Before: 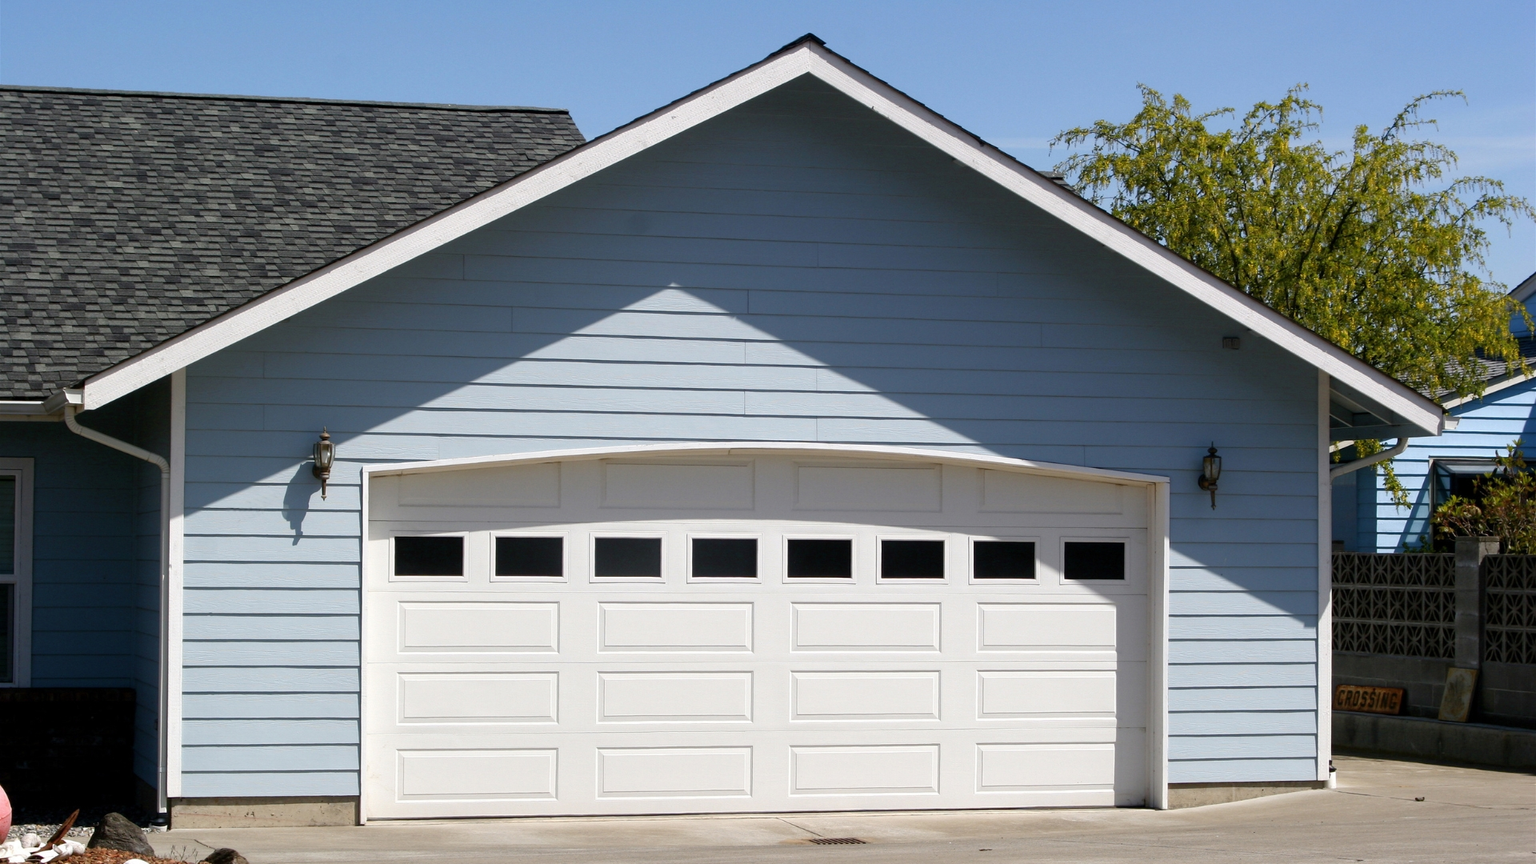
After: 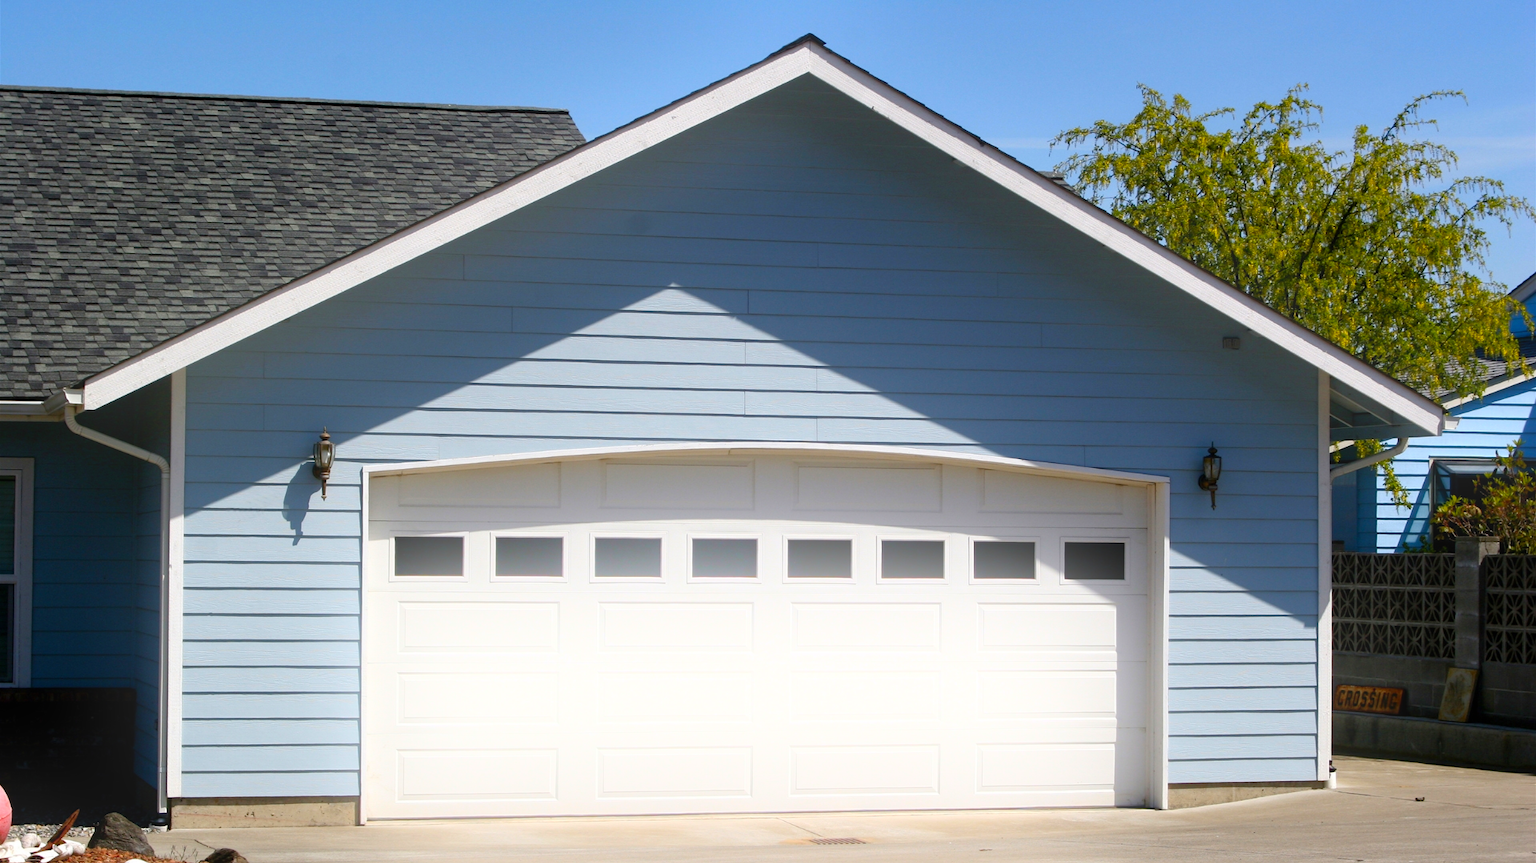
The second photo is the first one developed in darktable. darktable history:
bloom: size 16%, threshold 98%, strength 20%
crop: bottom 0.071%
color correction: saturation 1.34
